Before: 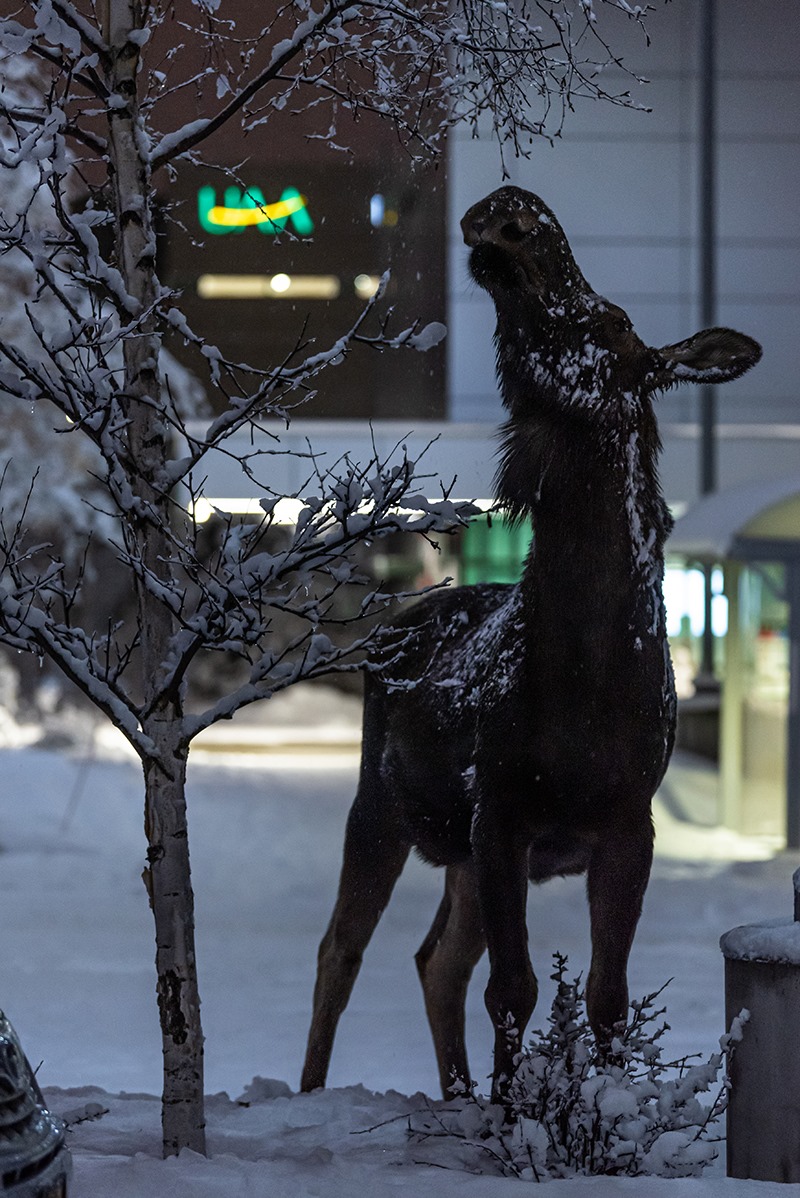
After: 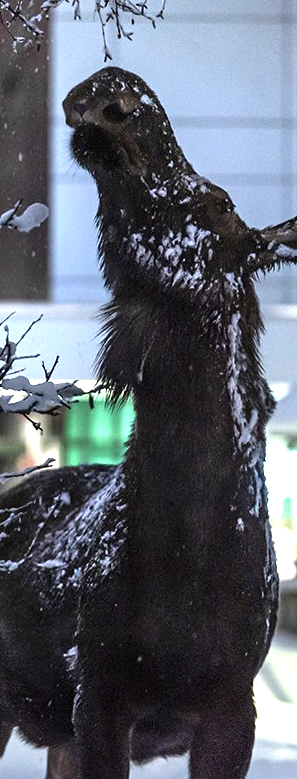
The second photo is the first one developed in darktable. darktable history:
exposure: black level correction 0, exposure 1.625 EV, compensate exposure bias true, compensate highlight preservation false
crop and rotate: left 49.776%, top 10.098%, right 13.074%, bottom 24.811%
